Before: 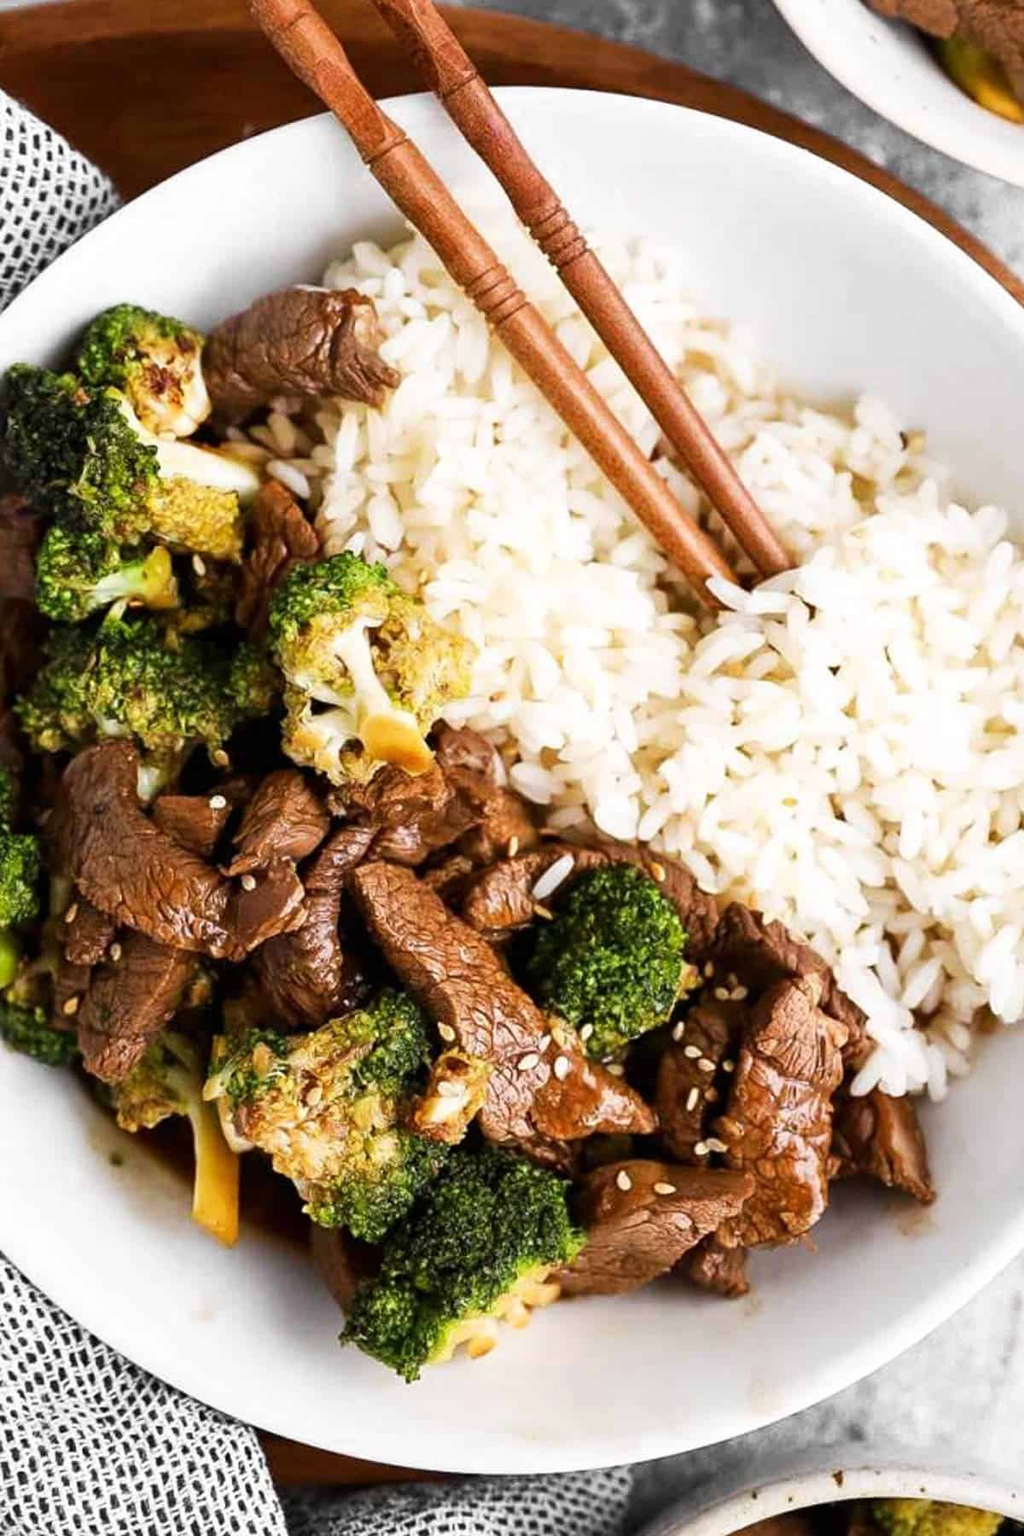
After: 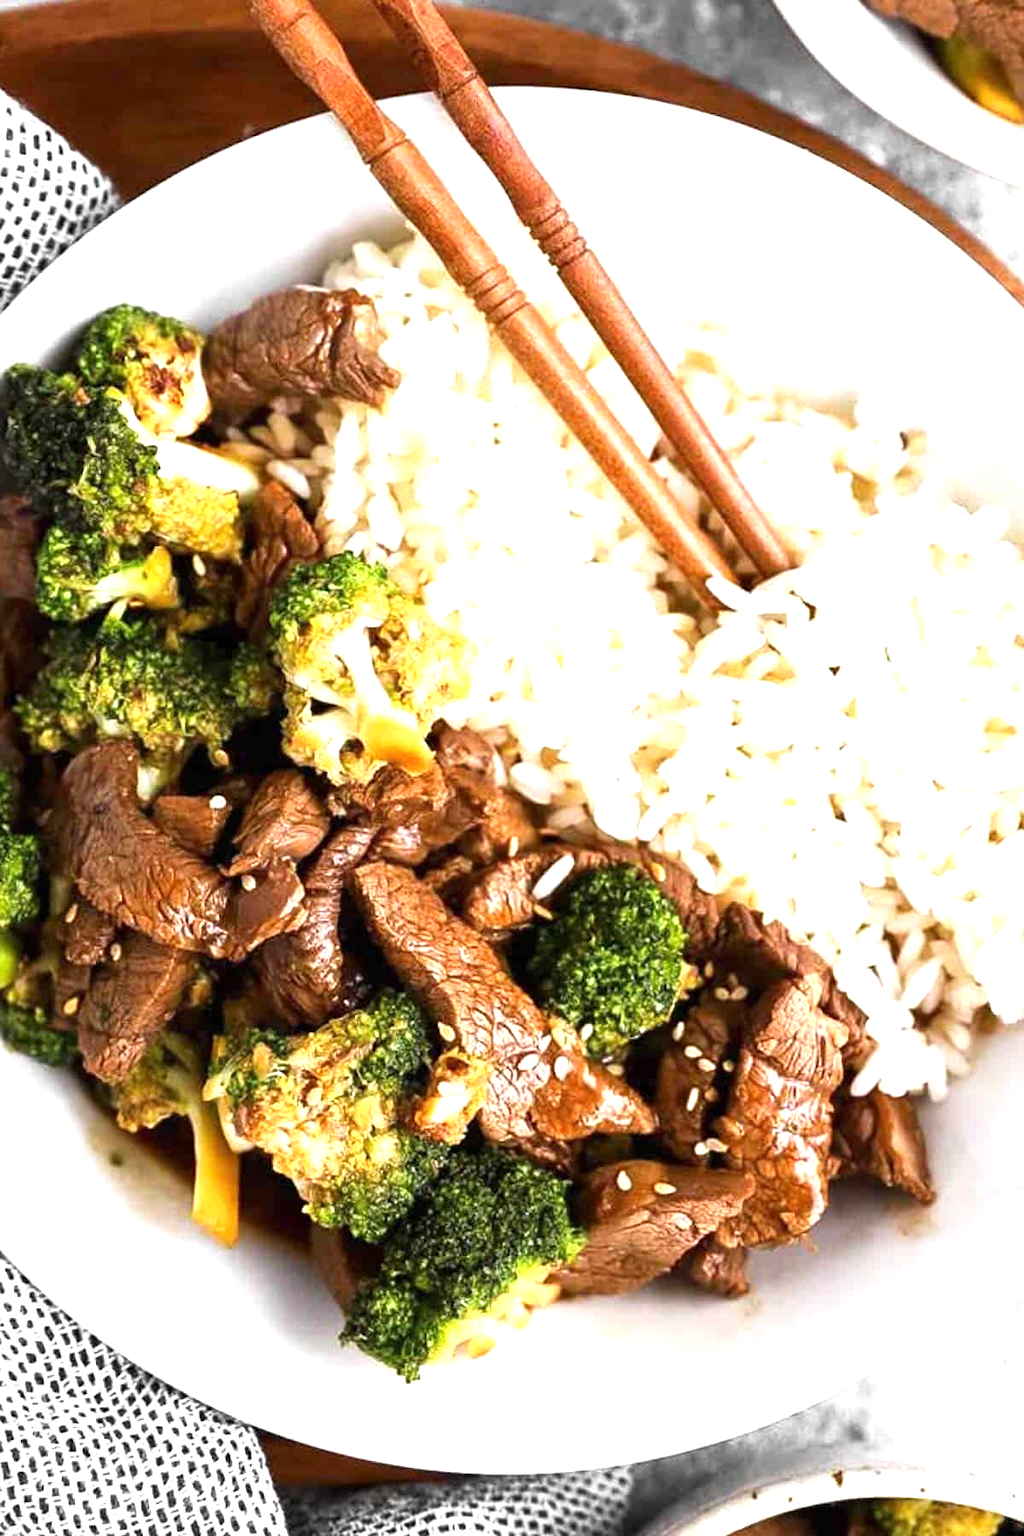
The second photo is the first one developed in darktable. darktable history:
exposure: exposure 0.778 EV, compensate highlight preservation false
